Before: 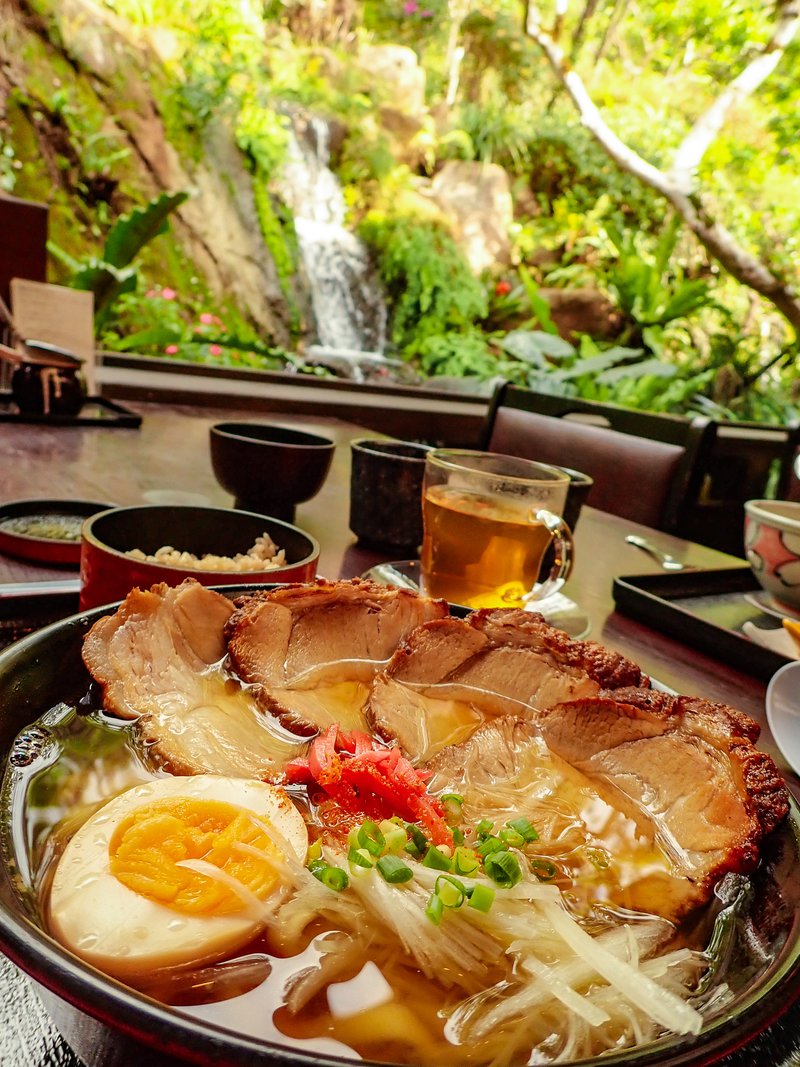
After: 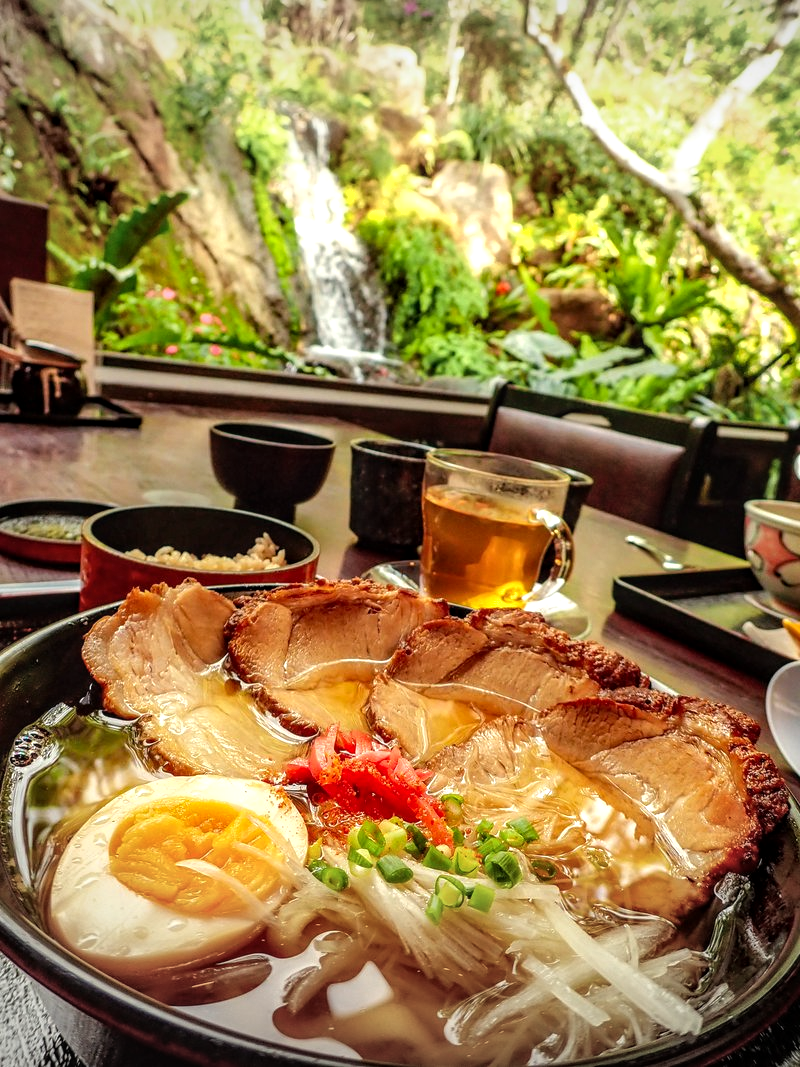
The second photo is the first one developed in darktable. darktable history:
local contrast: on, module defaults
shadows and highlights: radius 125.9, shadows 21.28, highlights -22.73, low approximation 0.01
tone equalizer: -8 EV -0.431 EV, -7 EV -0.418 EV, -6 EV -0.339 EV, -5 EV -0.251 EV, -3 EV 0.208 EV, -2 EV 0.31 EV, -1 EV 0.401 EV, +0 EV 0.389 EV
vignetting: fall-off start 98.83%, fall-off radius 99.03%, width/height ratio 1.426
